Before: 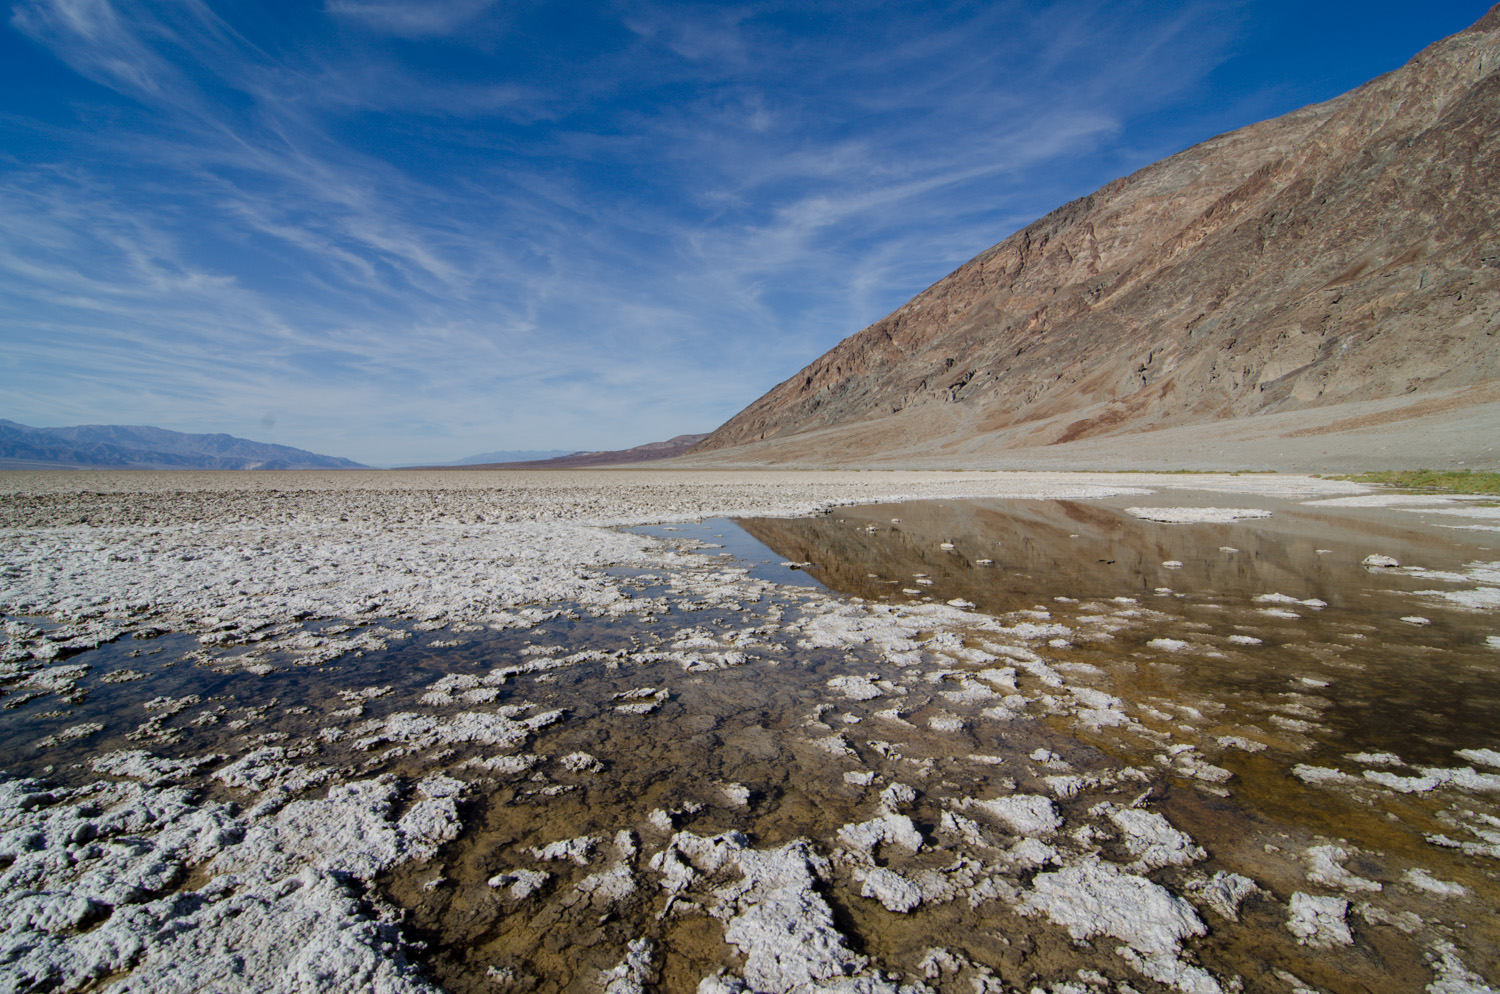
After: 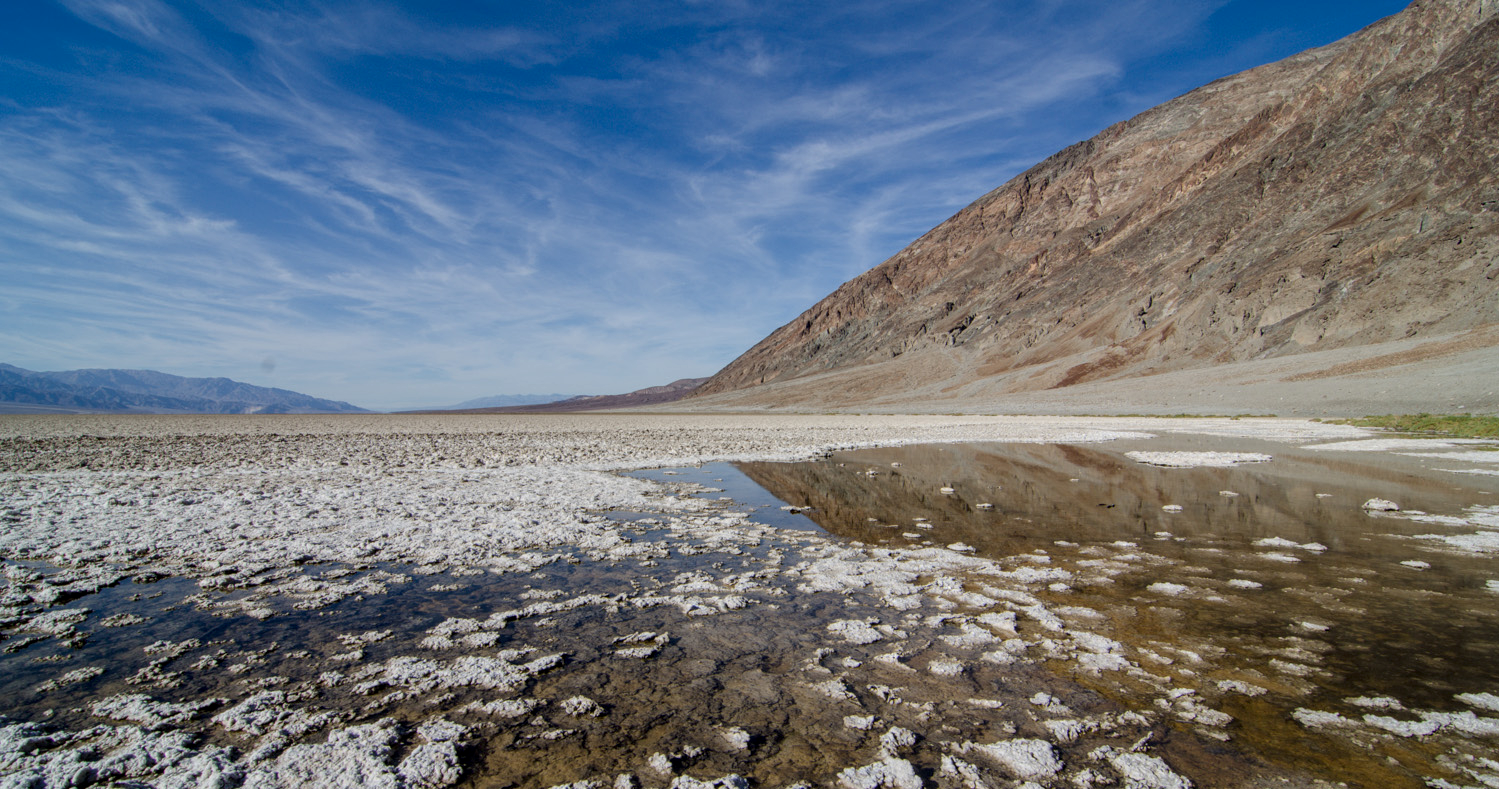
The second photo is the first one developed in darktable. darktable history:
crop and rotate: top 5.651%, bottom 14.934%
local contrast: on, module defaults
